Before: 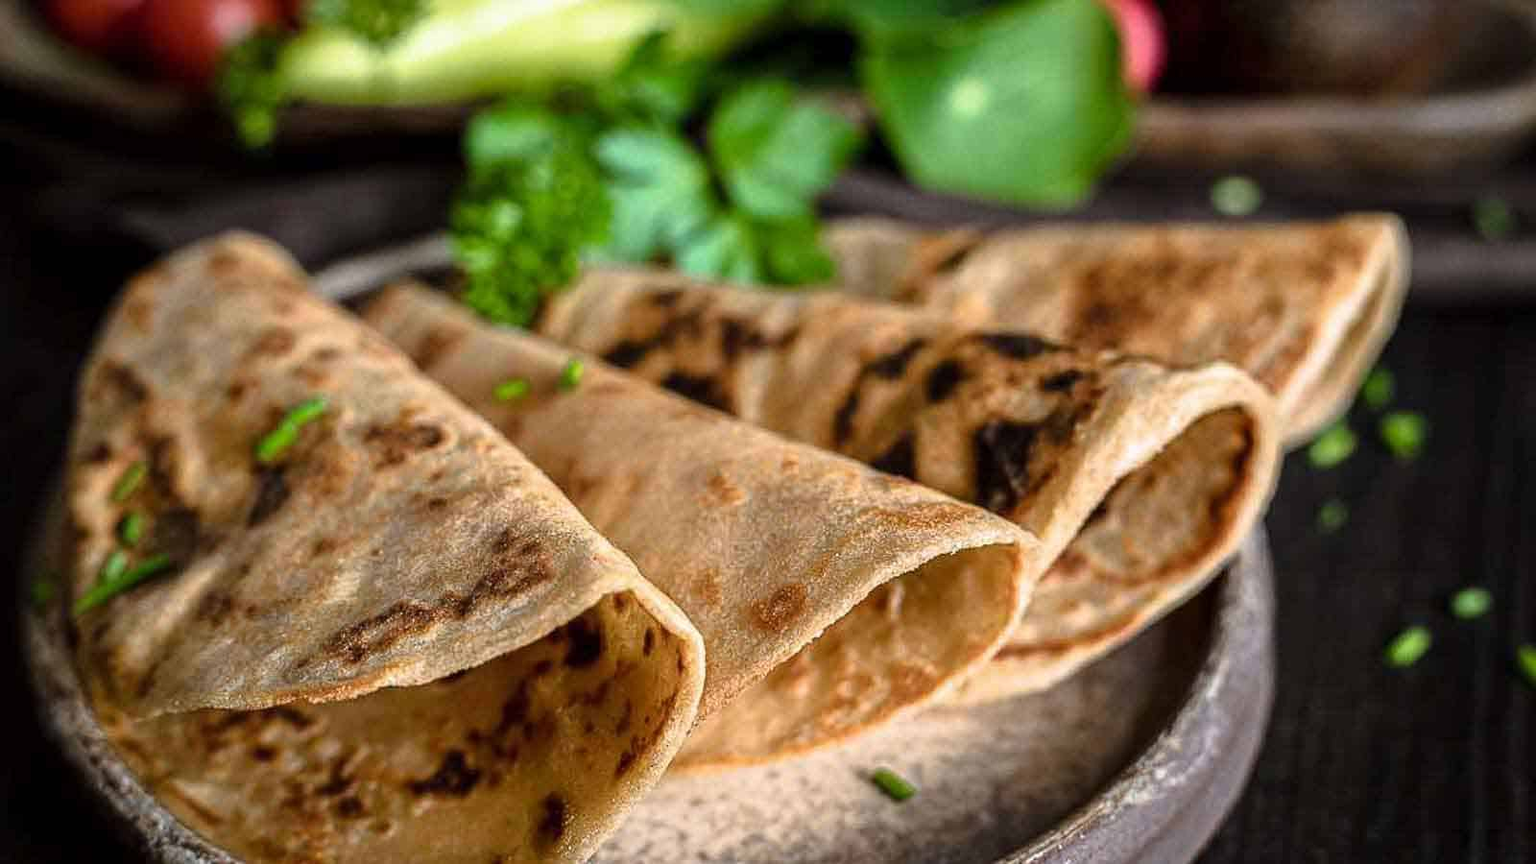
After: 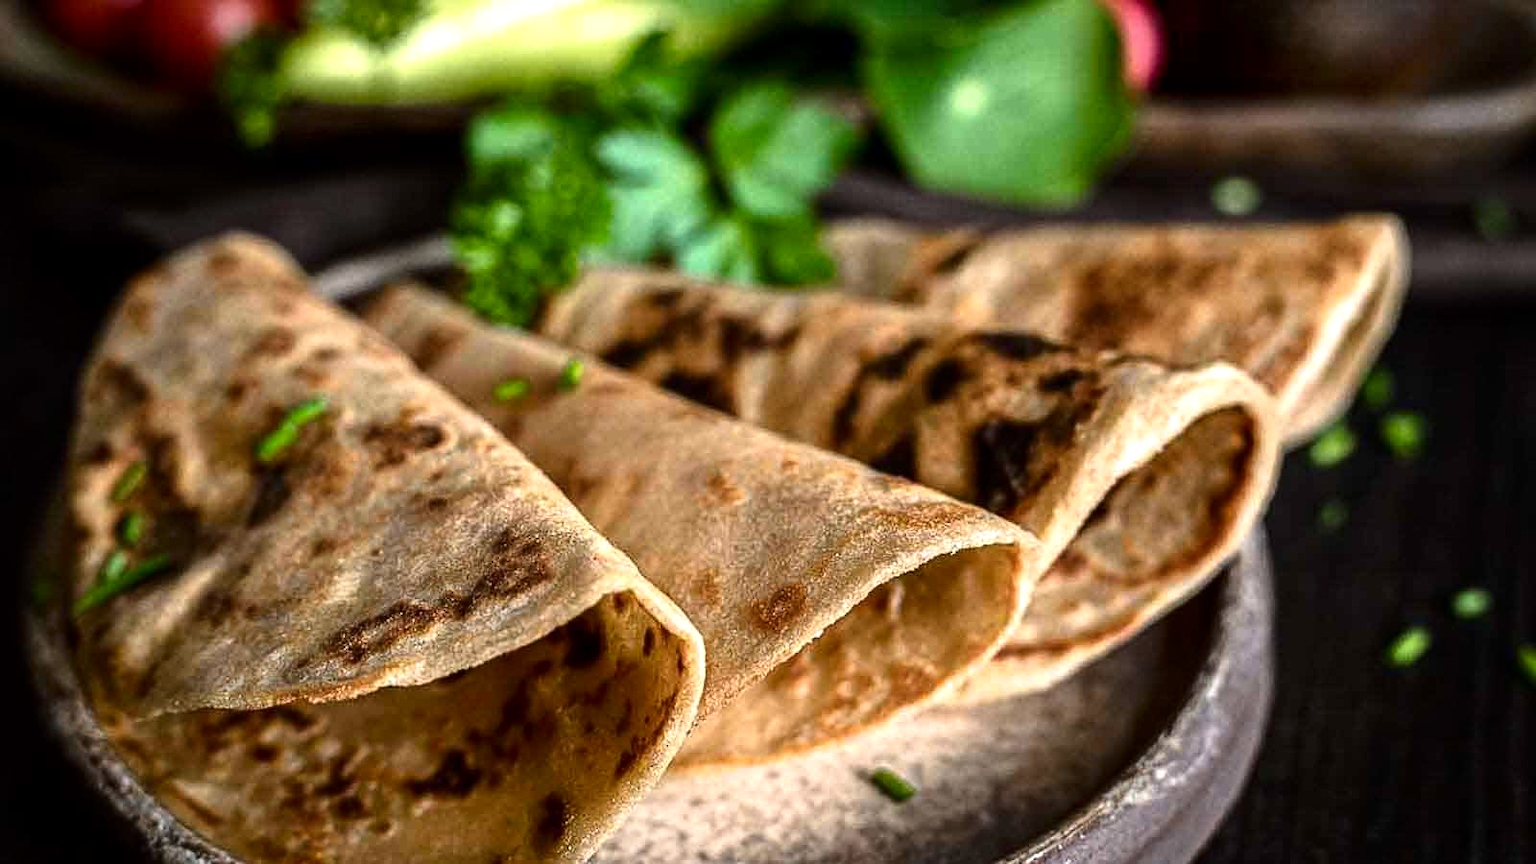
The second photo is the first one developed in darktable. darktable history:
contrast brightness saturation: brightness -0.09
tone equalizer: -8 EV -0.417 EV, -7 EV -0.389 EV, -6 EV -0.333 EV, -5 EV -0.222 EV, -3 EV 0.222 EV, -2 EV 0.333 EV, -1 EV 0.389 EV, +0 EV 0.417 EV, edges refinement/feathering 500, mask exposure compensation -1.57 EV, preserve details no
white balance: red 1, blue 1
